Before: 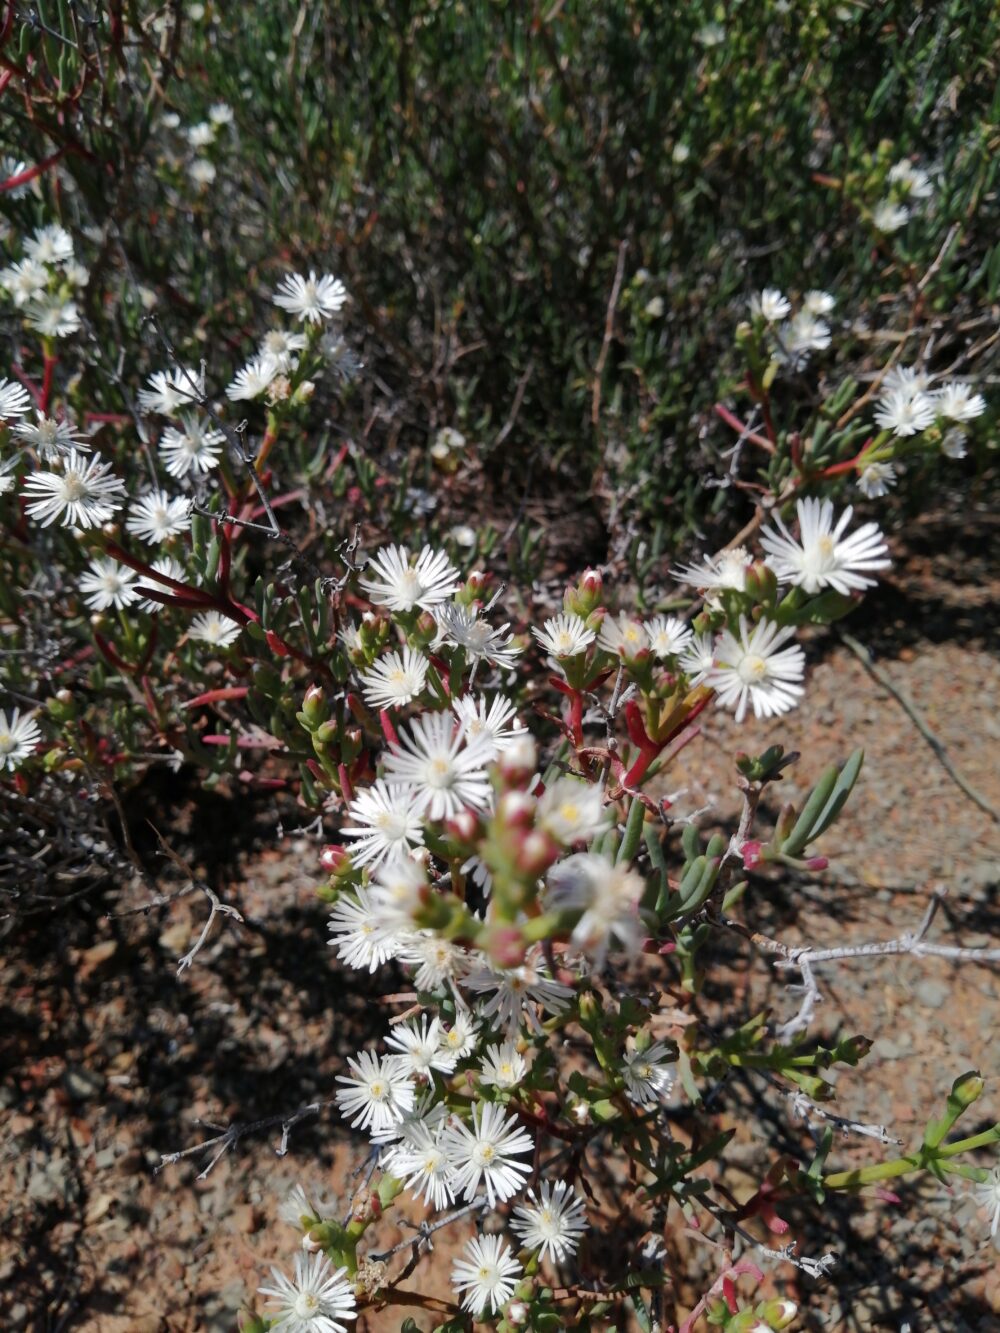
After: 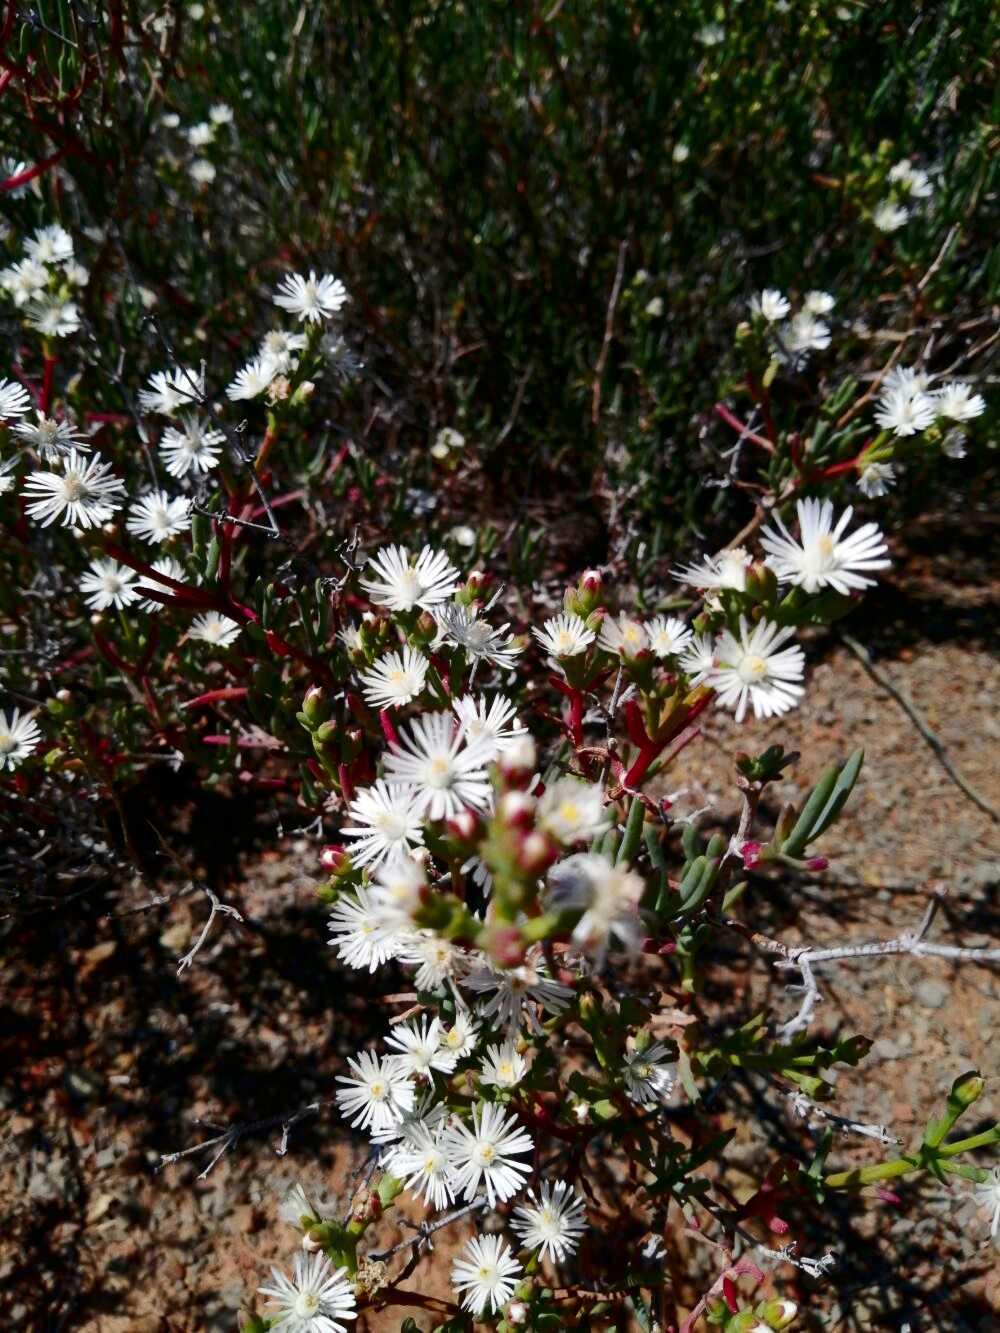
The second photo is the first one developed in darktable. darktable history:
contrast brightness saturation: contrast 0.21, brightness -0.11, saturation 0.21
levels: levels [0, 0.498, 0.996]
